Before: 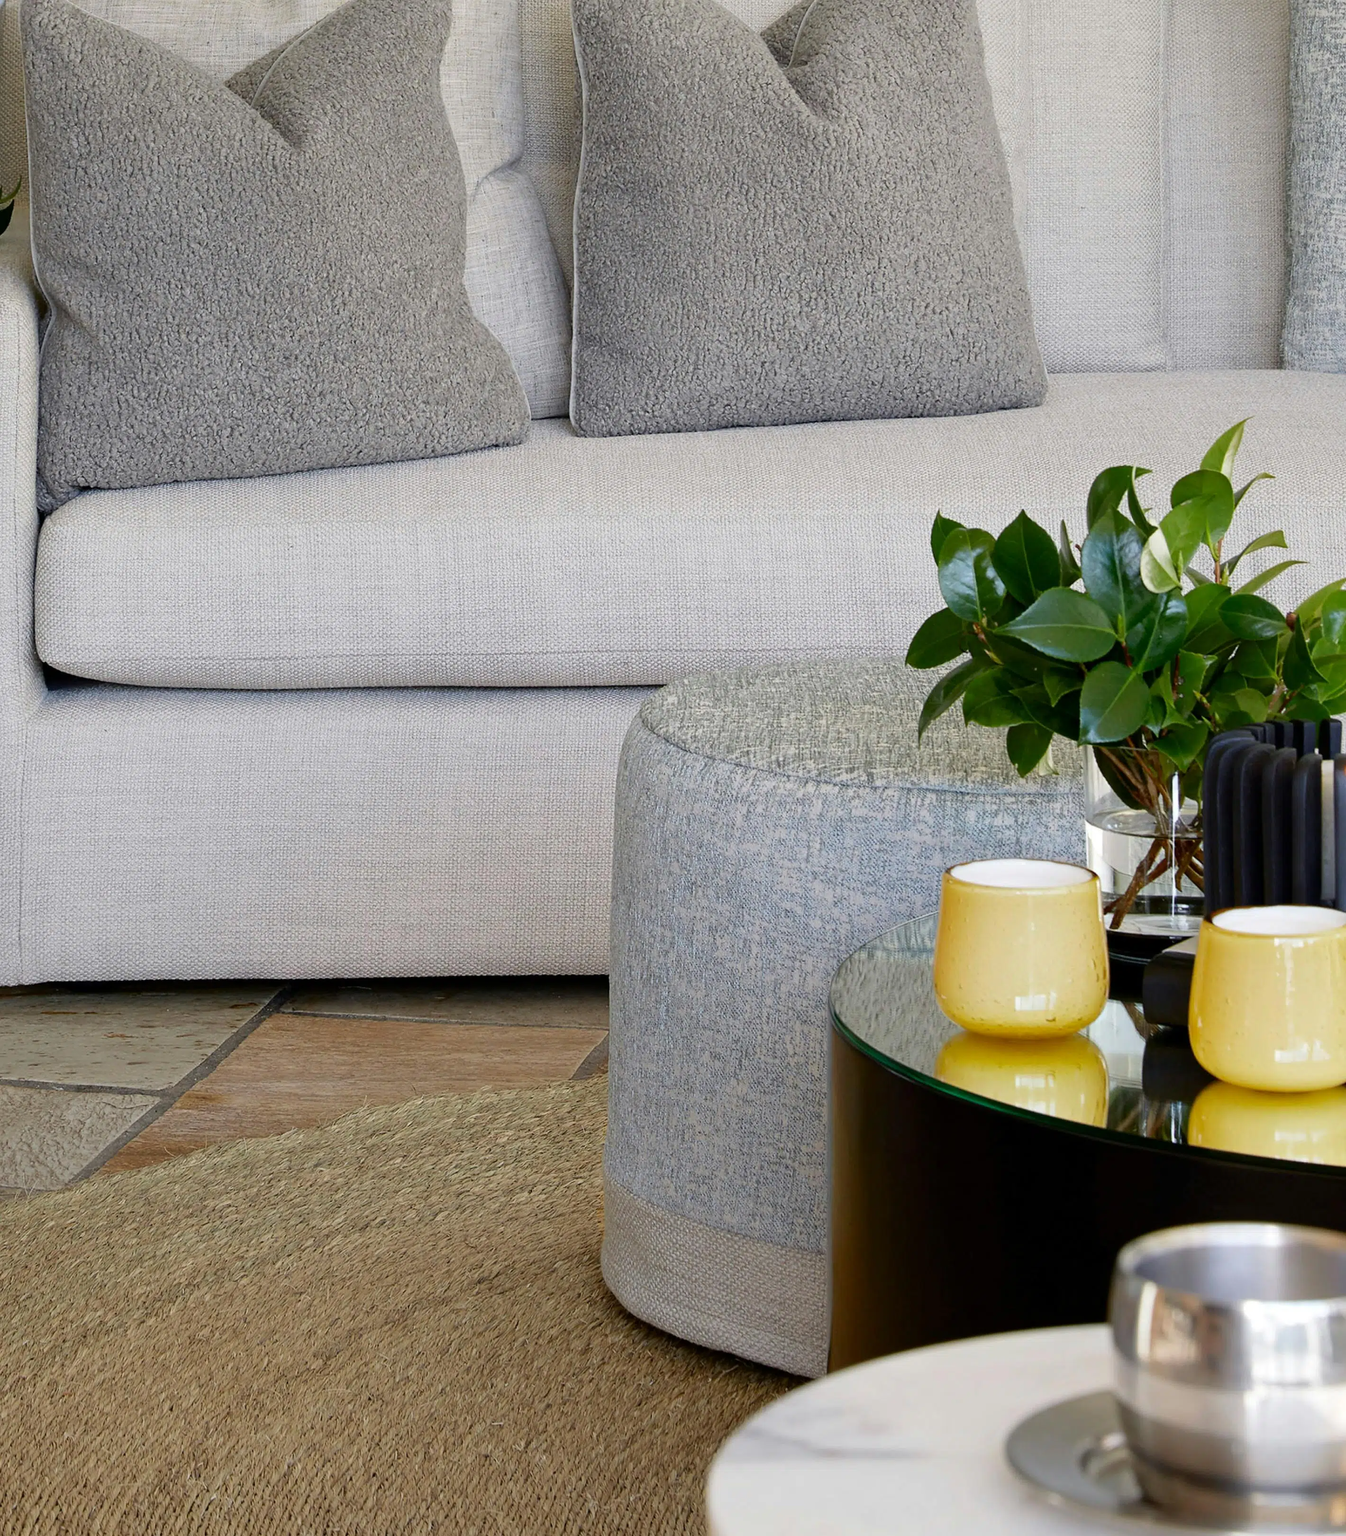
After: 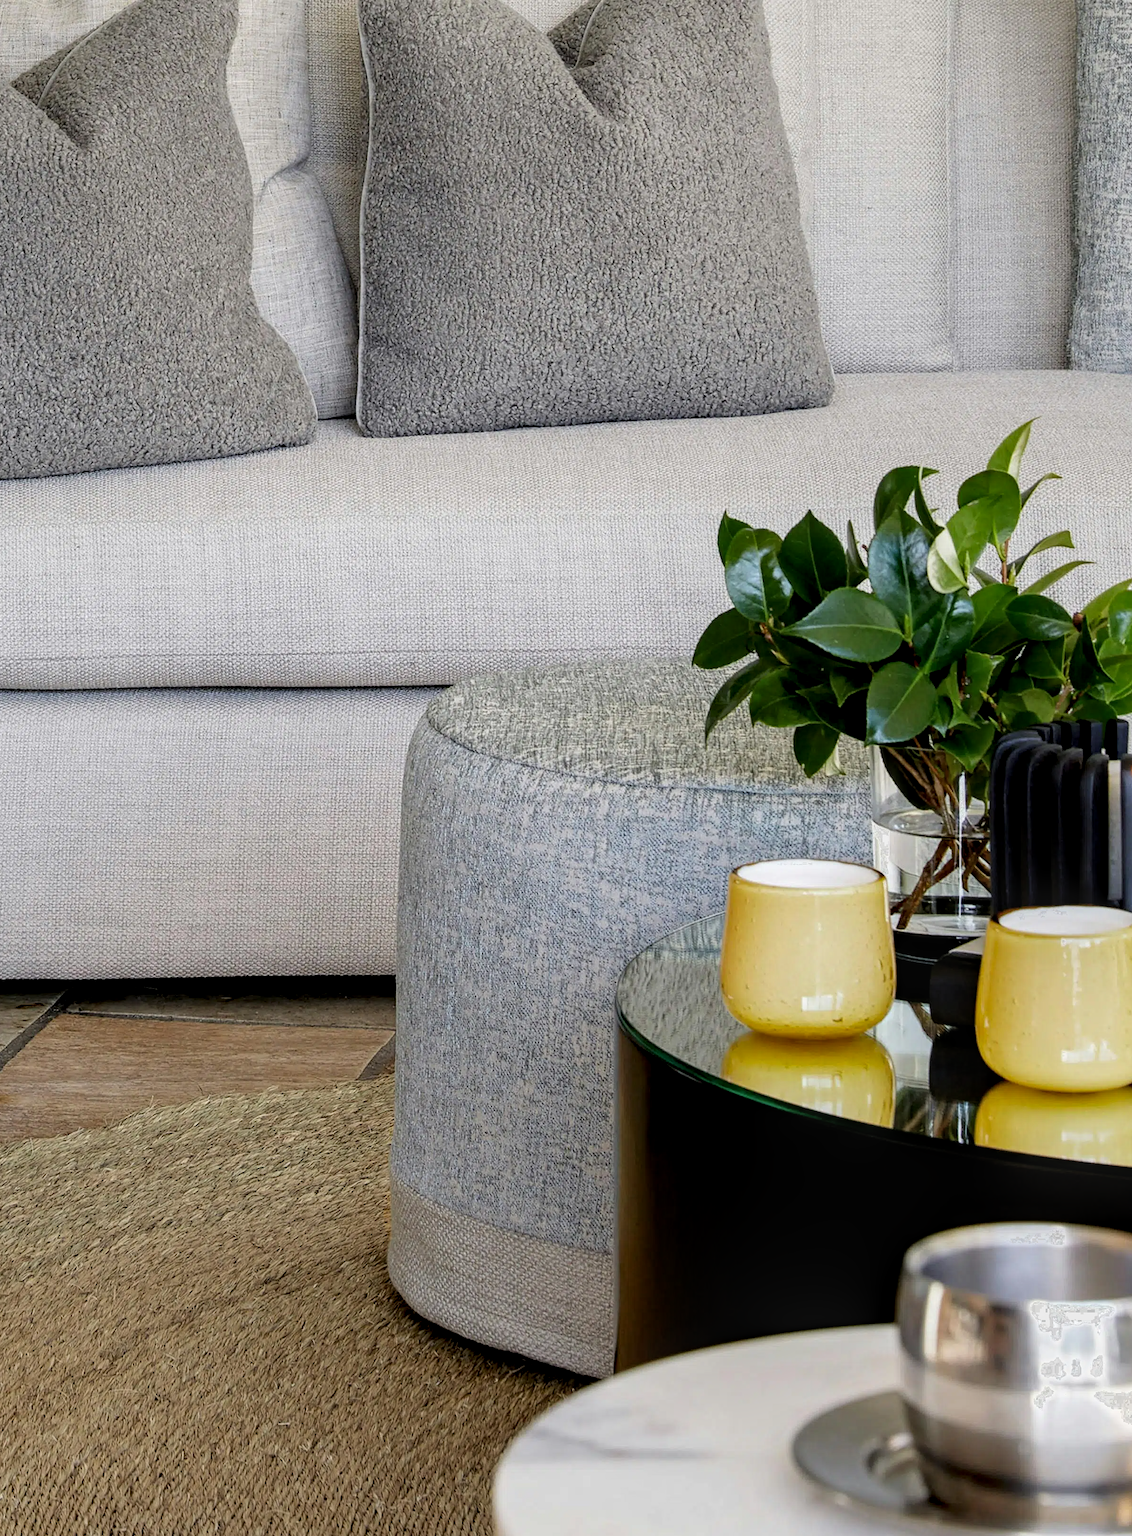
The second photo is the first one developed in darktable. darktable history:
crop: left 15.895%
filmic rgb: middle gray luminance 18.31%, black relative exposure -11.55 EV, white relative exposure 2.54 EV, target black luminance 0%, hardness 8.35, latitude 98.25%, contrast 1.083, shadows ↔ highlights balance 0.613%
local contrast: highlights 37%, detail 135%
